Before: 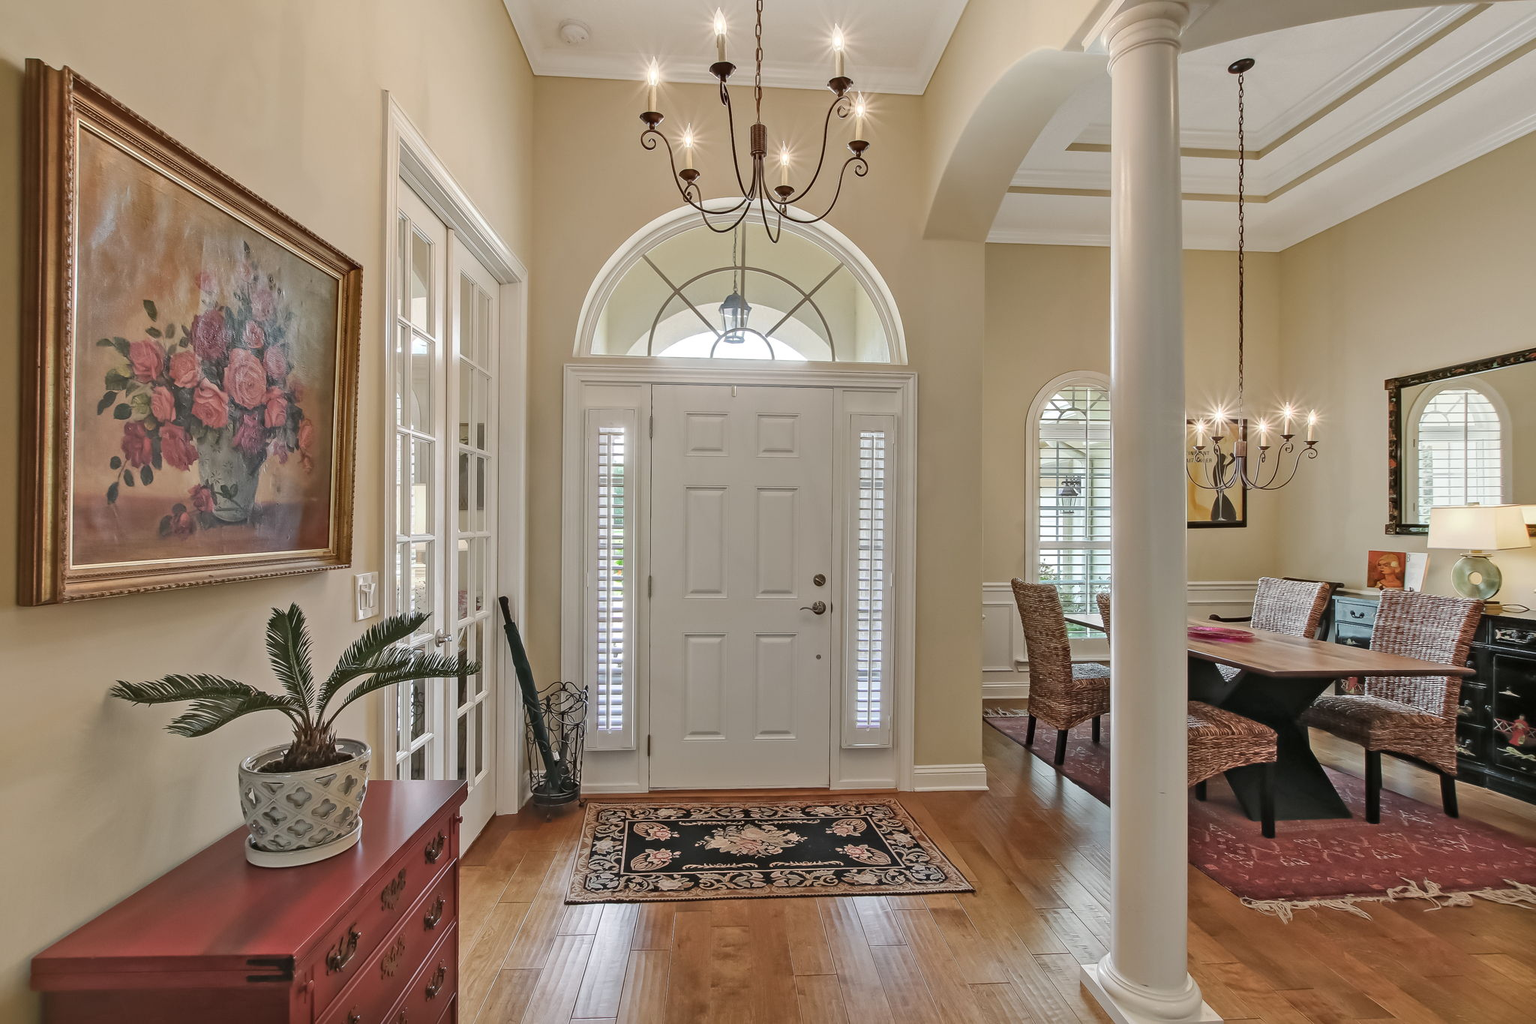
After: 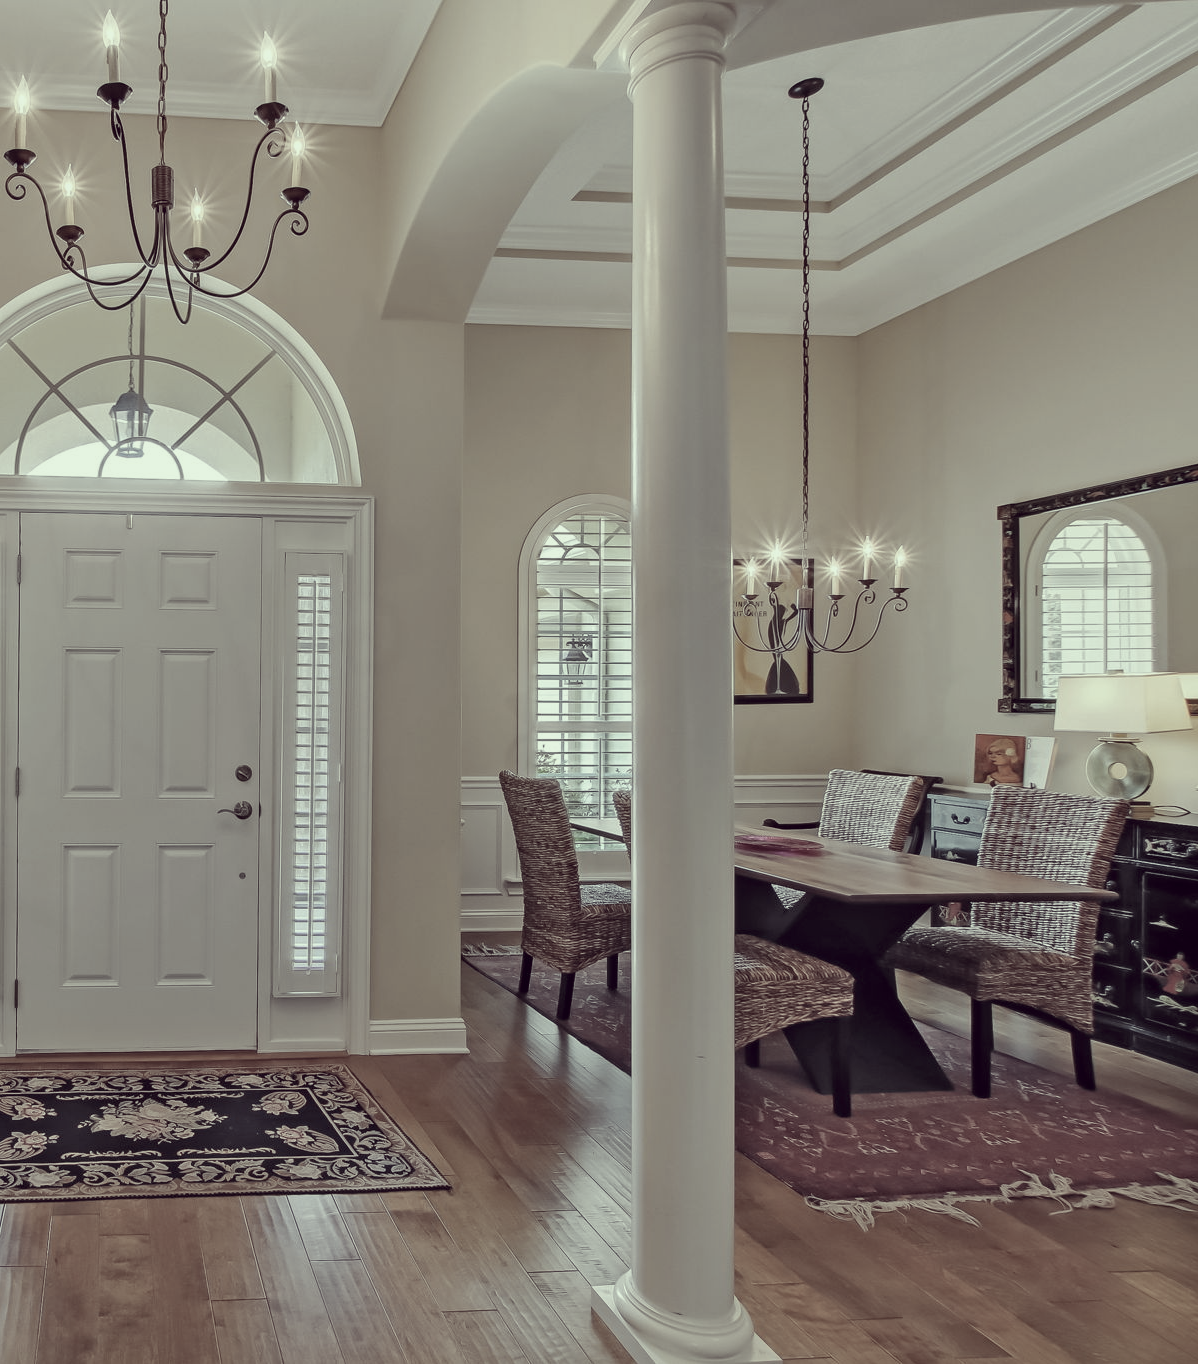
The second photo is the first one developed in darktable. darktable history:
color correction: highlights a* -20.89, highlights b* 20.72, shadows a* 20.05, shadows b* -19.73, saturation 0.417
crop: left 41.481%
exposure: black level correction 0.001, exposure -0.2 EV, compensate exposure bias true, compensate highlight preservation false
